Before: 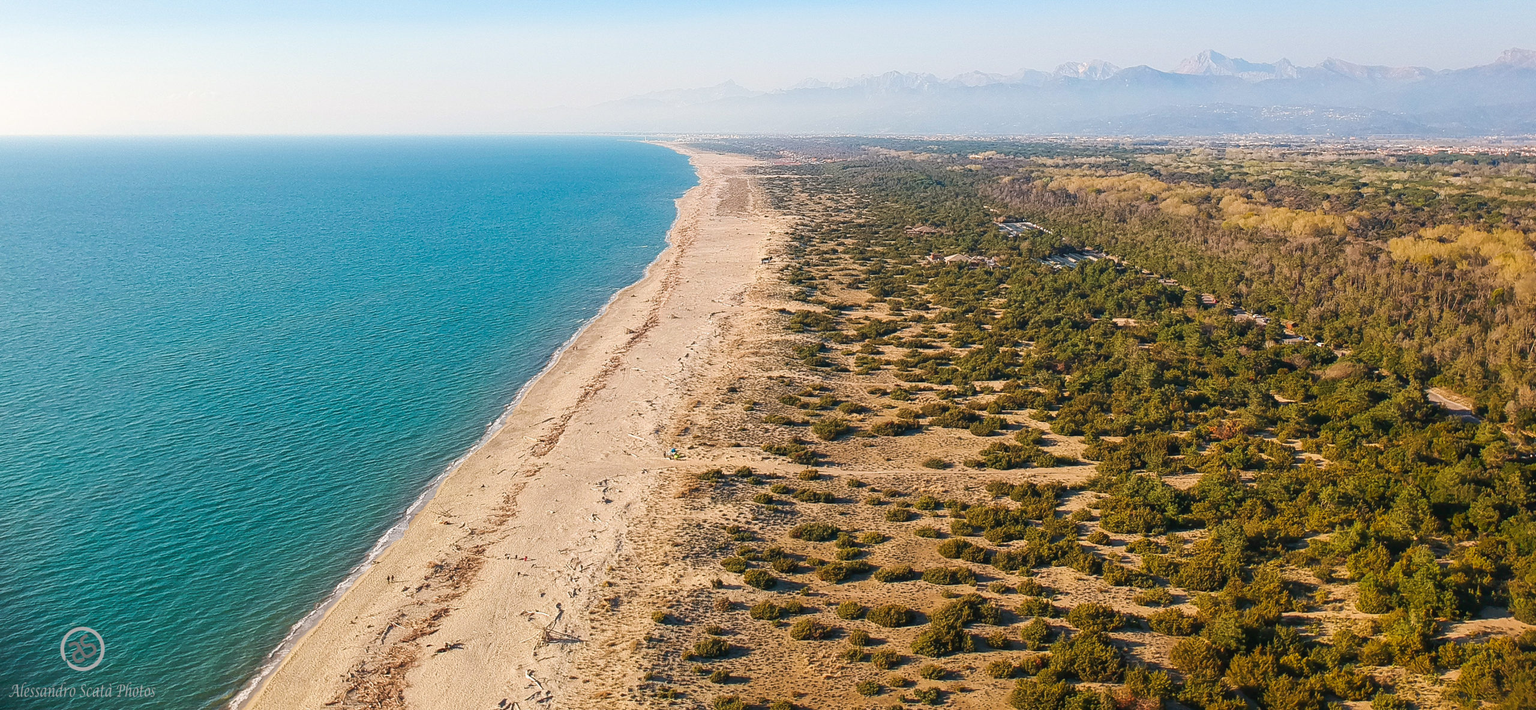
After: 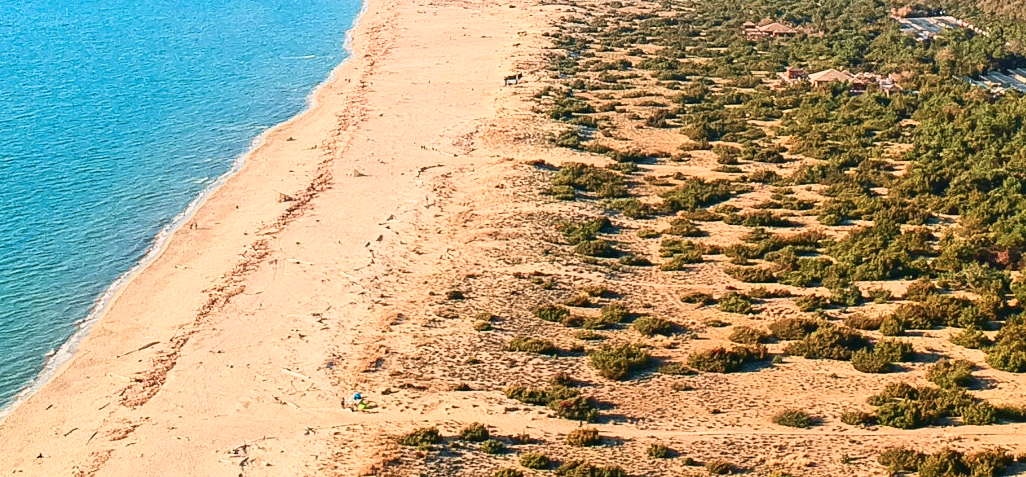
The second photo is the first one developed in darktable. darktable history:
crop: left 29.887%, top 29.925%, right 30.027%, bottom 29.74%
tone curve: curves: ch0 [(0.003, 0.032) (0.037, 0.037) (0.142, 0.117) (0.279, 0.311) (0.405, 0.49) (0.526, 0.651) (0.722, 0.857) (0.875, 0.946) (1, 0.98)]; ch1 [(0, 0) (0.305, 0.325) (0.453, 0.437) (0.482, 0.474) (0.501, 0.498) (0.515, 0.523) (0.559, 0.591) (0.6, 0.643) (0.656, 0.707) (1, 1)]; ch2 [(0, 0) (0.323, 0.277) (0.424, 0.396) (0.479, 0.484) (0.499, 0.502) (0.515, 0.537) (0.573, 0.602) (0.653, 0.675) (0.75, 0.756) (1, 1)], color space Lab, independent channels, preserve colors none
